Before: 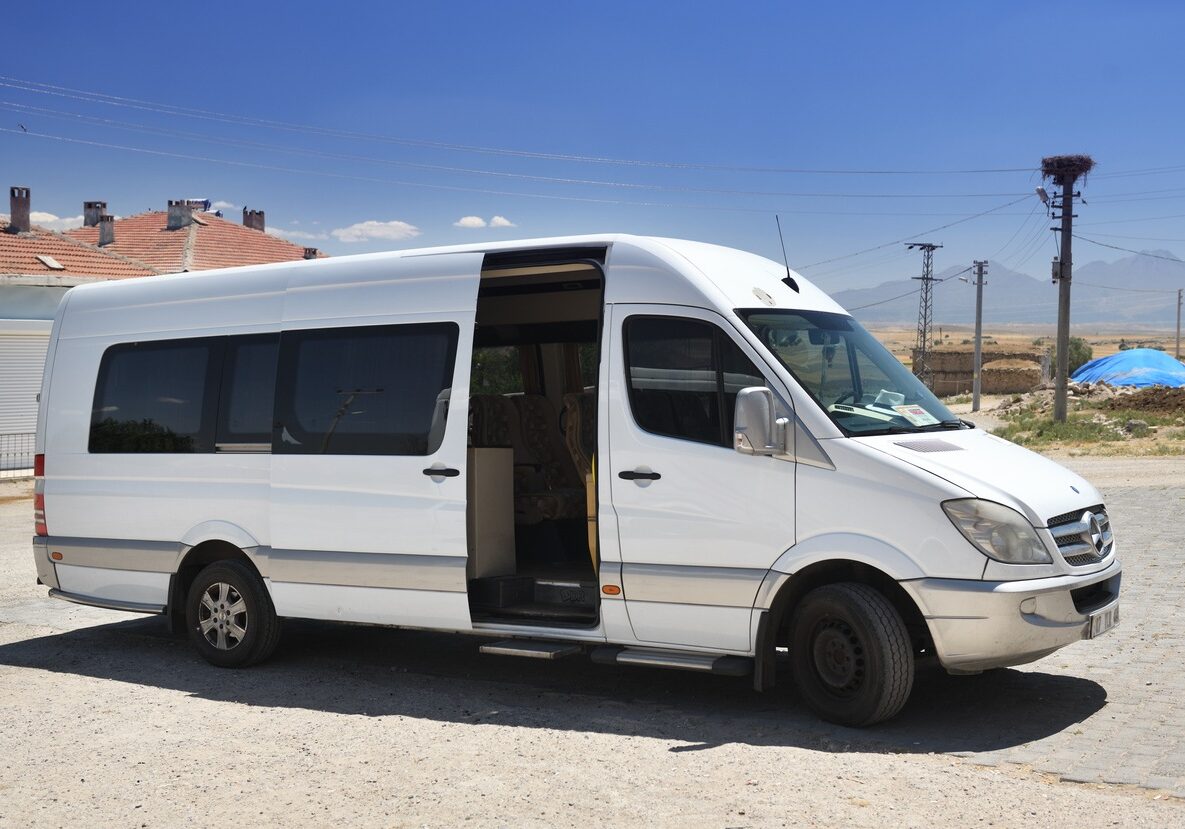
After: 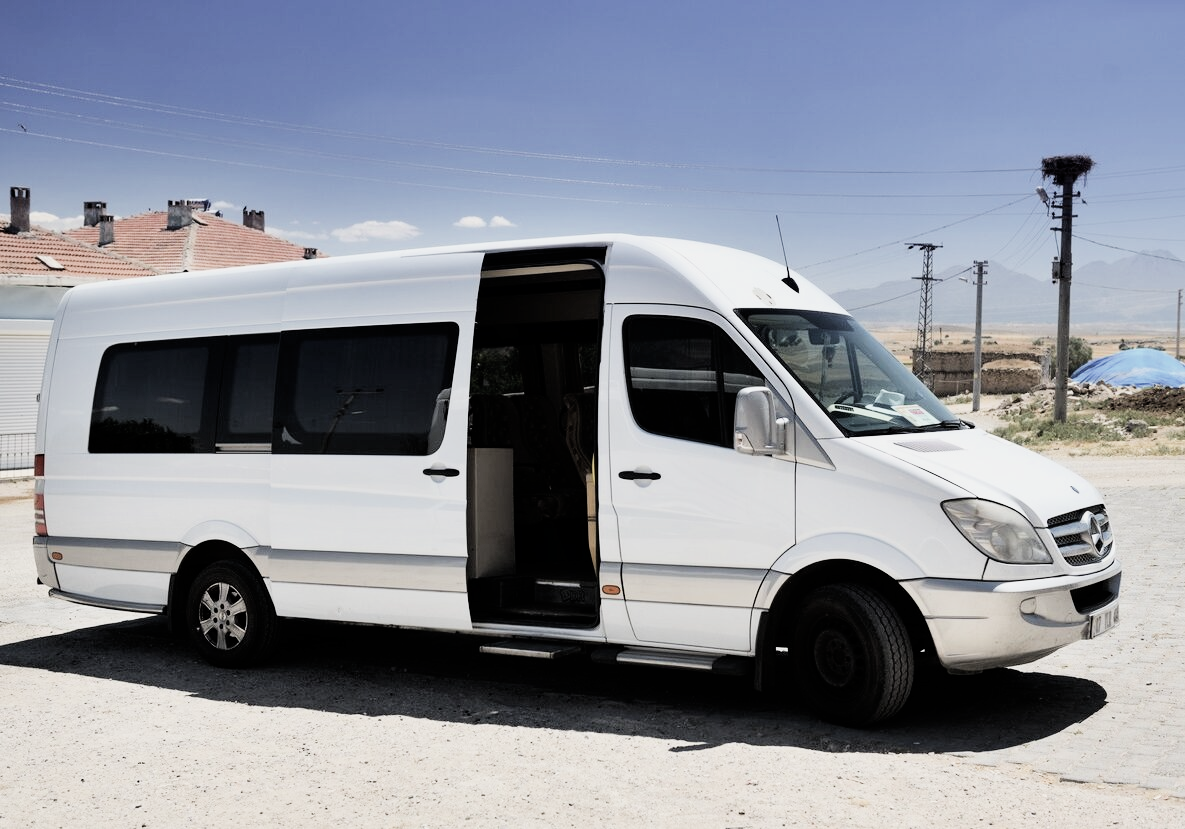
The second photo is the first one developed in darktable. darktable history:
contrast brightness saturation: contrast 0.101, saturation -0.37
exposure: black level correction 0, exposure 0.393 EV, compensate highlight preservation false
filmic rgb: black relative exposure -5.05 EV, white relative exposure 3.97 EV, hardness 2.88, contrast 1.3
